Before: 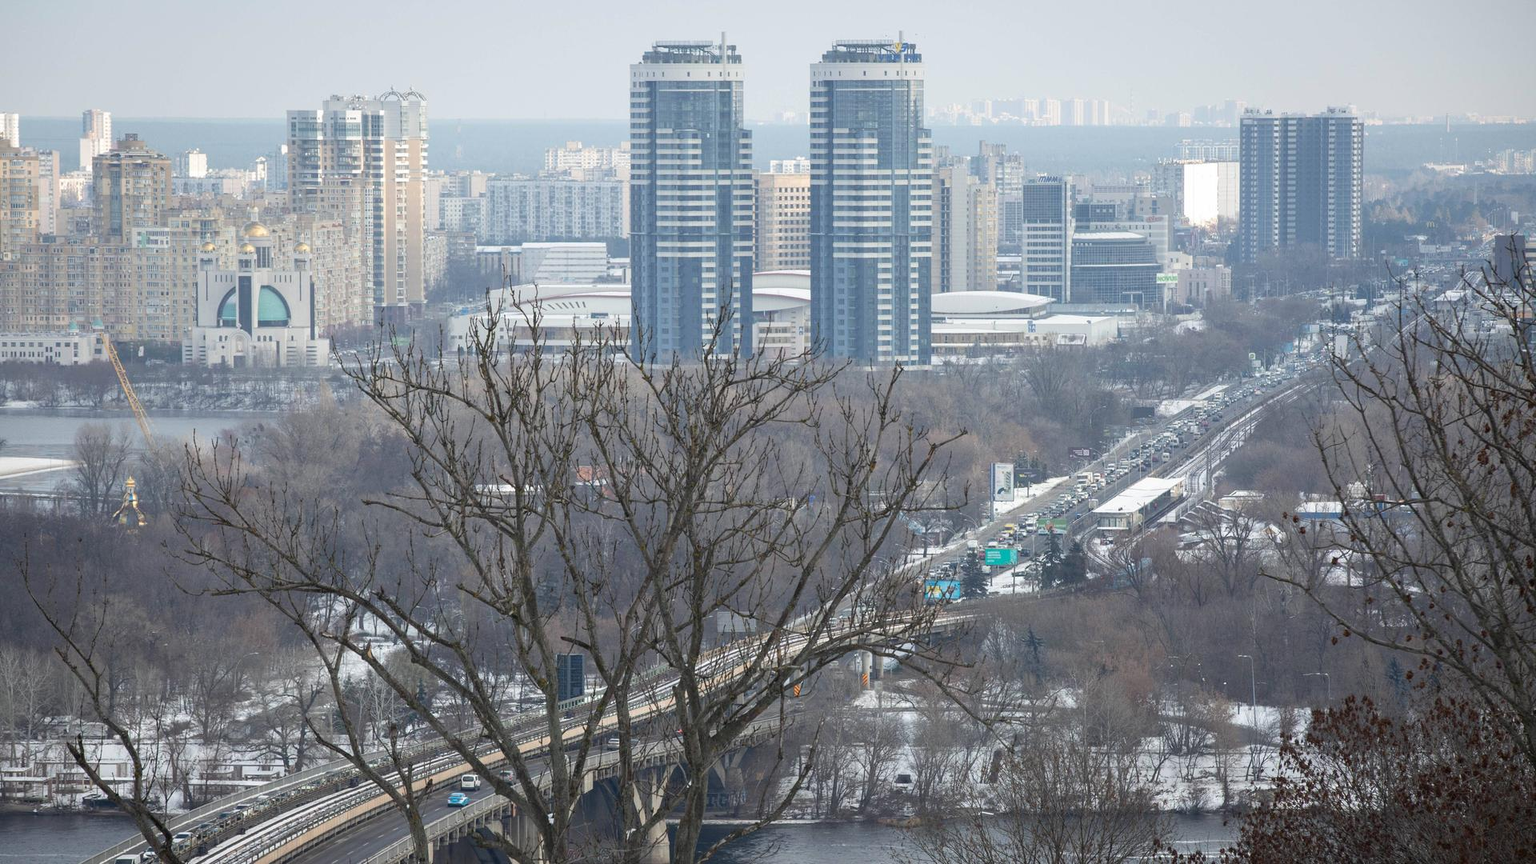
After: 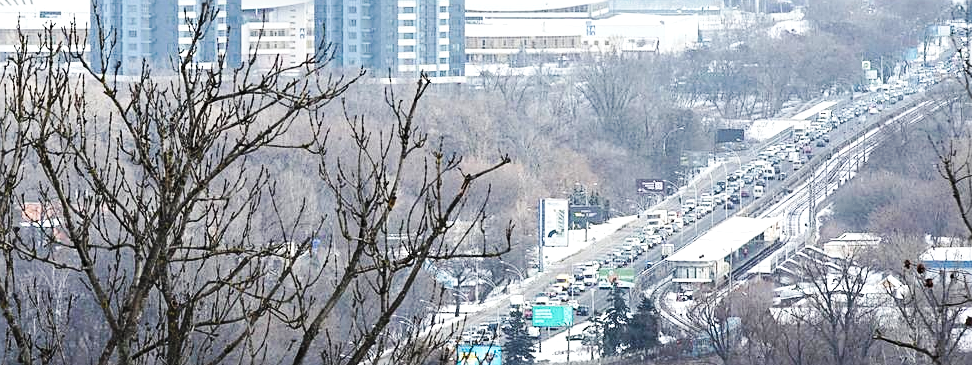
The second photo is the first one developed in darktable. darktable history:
tone equalizer: -8 EV -0.725 EV, -7 EV -0.718 EV, -6 EV -0.607 EV, -5 EV -0.399 EV, -3 EV 0.372 EV, -2 EV 0.6 EV, -1 EV 0.684 EV, +0 EV 0.74 EV, edges refinement/feathering 500, mask exposure compensation -1.57 EV, preserve details no
sharpen: on, module defaults
crop: left 36.447%, top 35.205%, right 12.905%, bottom 30.983%
base curve: curves: ch0 [(0, 0) (0.032, 0.025) (0.121, 0.166) (0.206, 0.329) (0.605, 0.79) (1, 1)], preserve colors none
